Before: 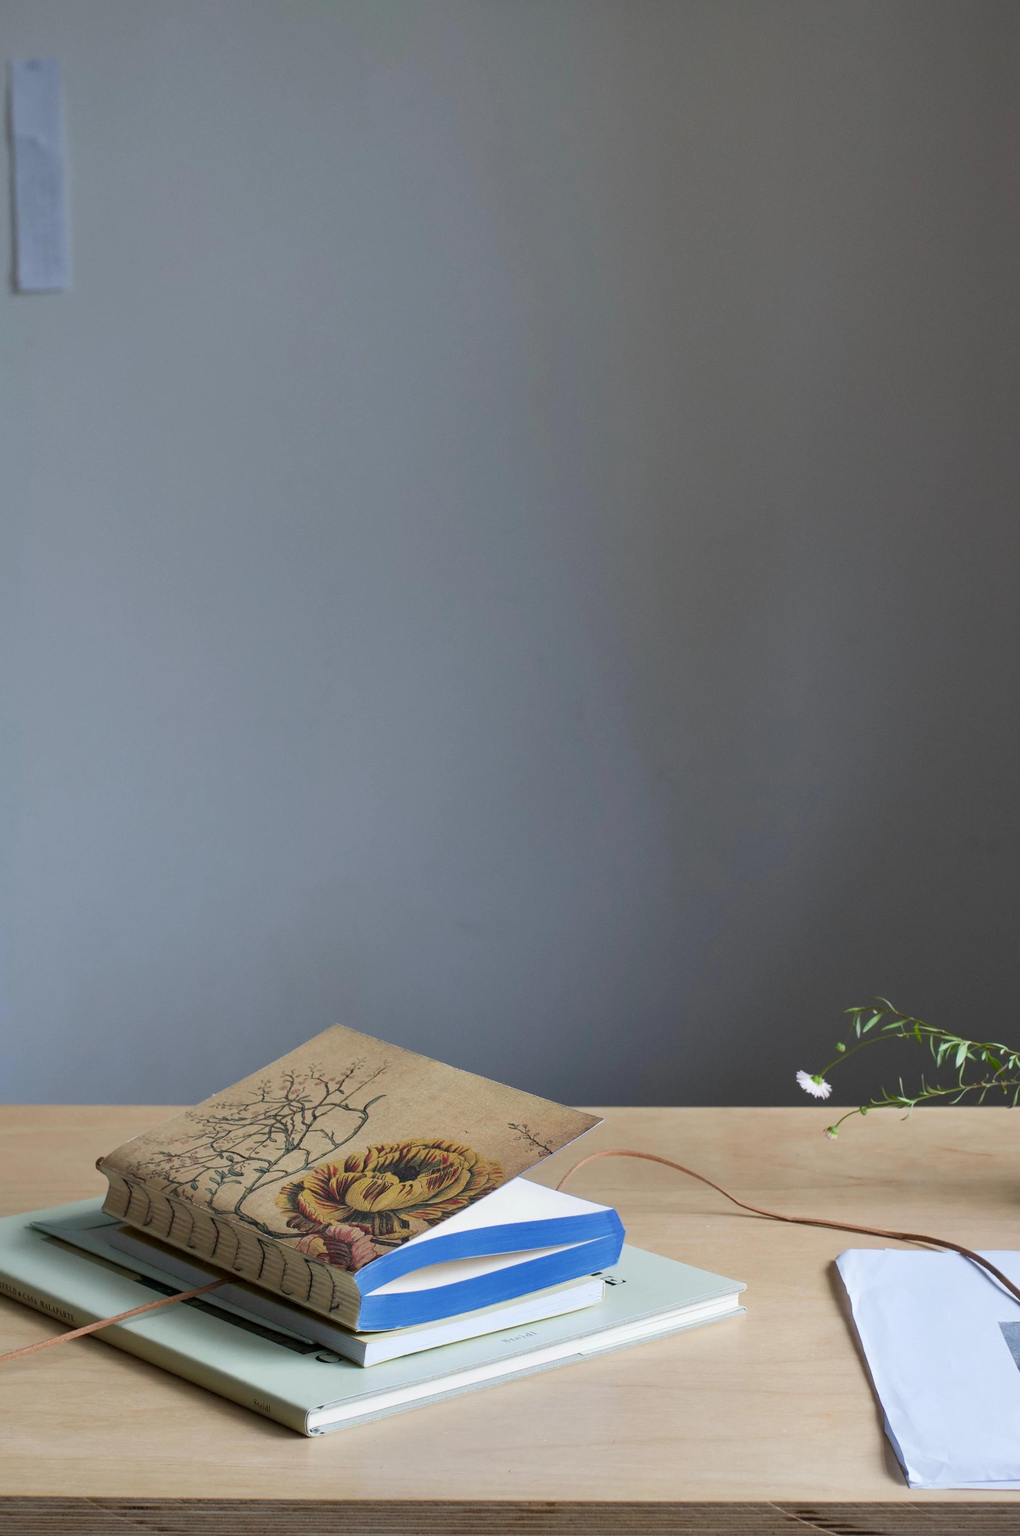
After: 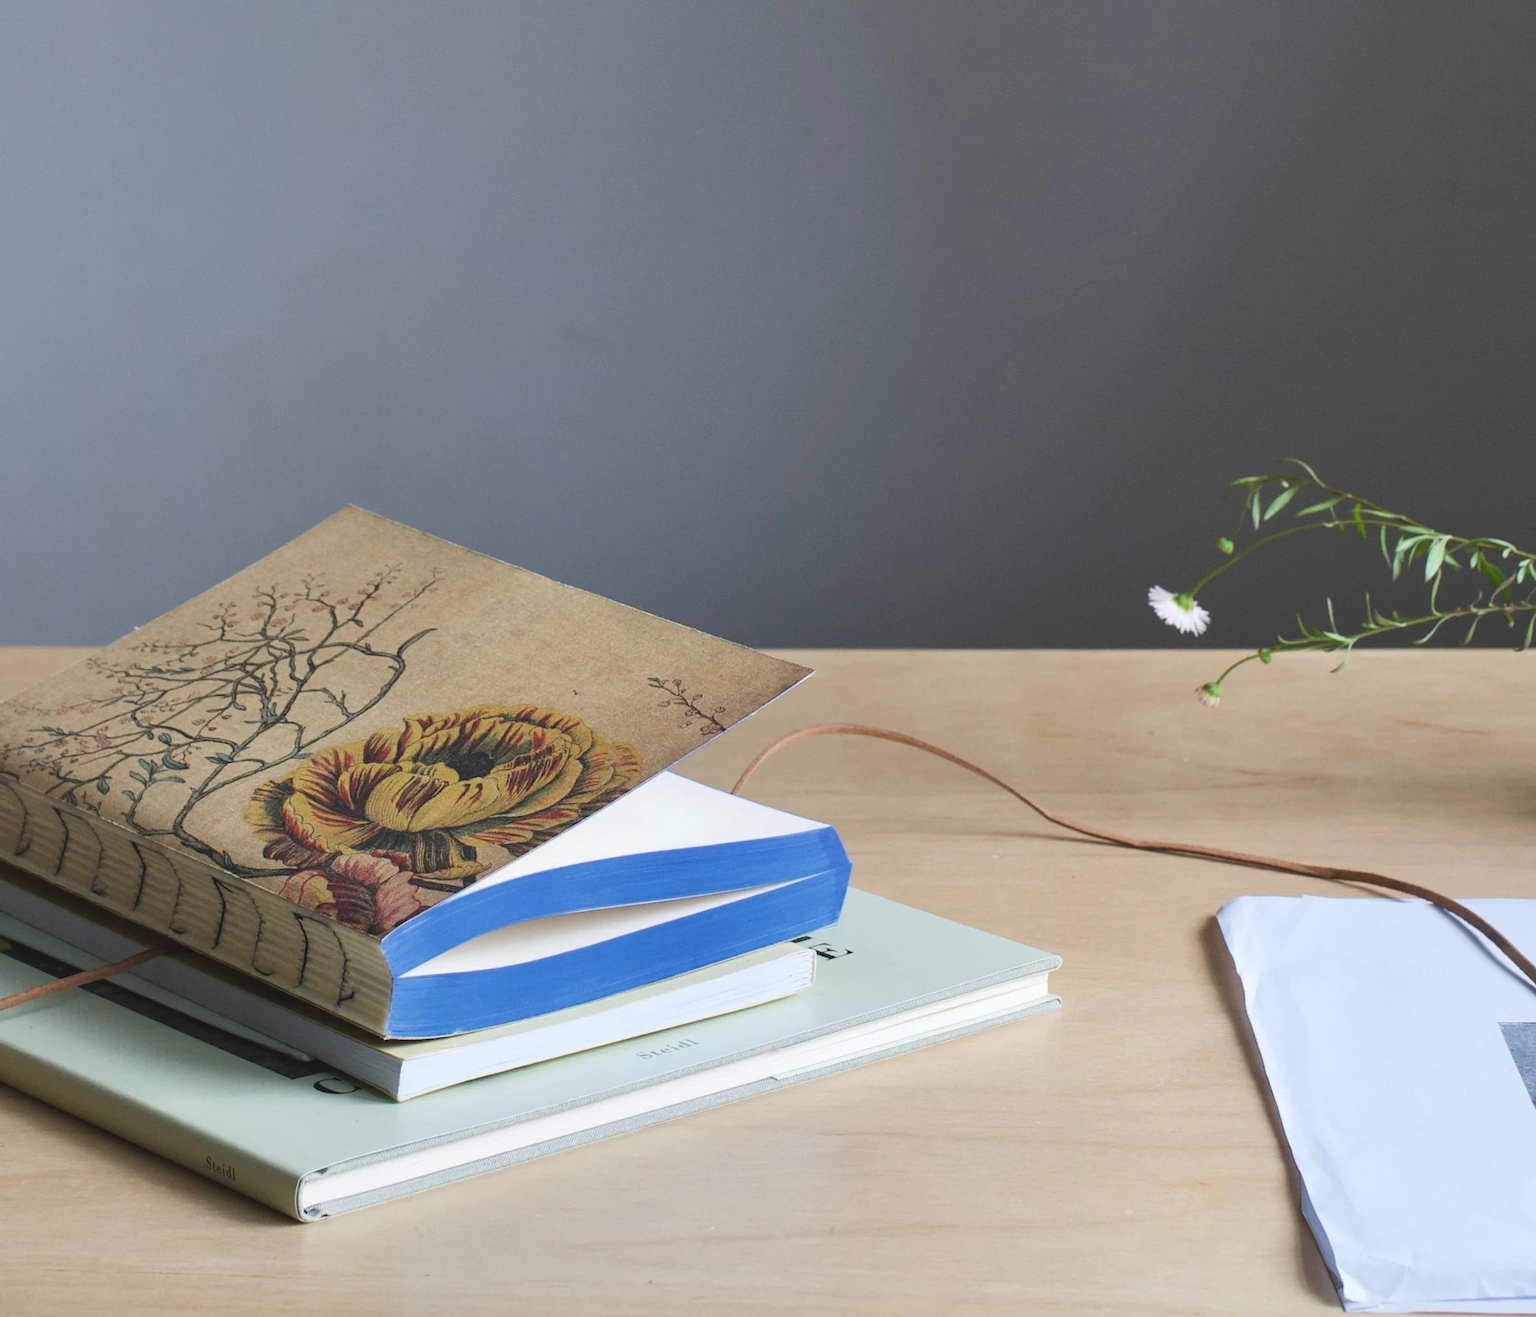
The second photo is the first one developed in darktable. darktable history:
crop and rotate: left 13.269%, top 47.741%, bottom 2.831%
exposure: black level correction -0.008, exposure 0.067 EV, compensate highlight preservation false
